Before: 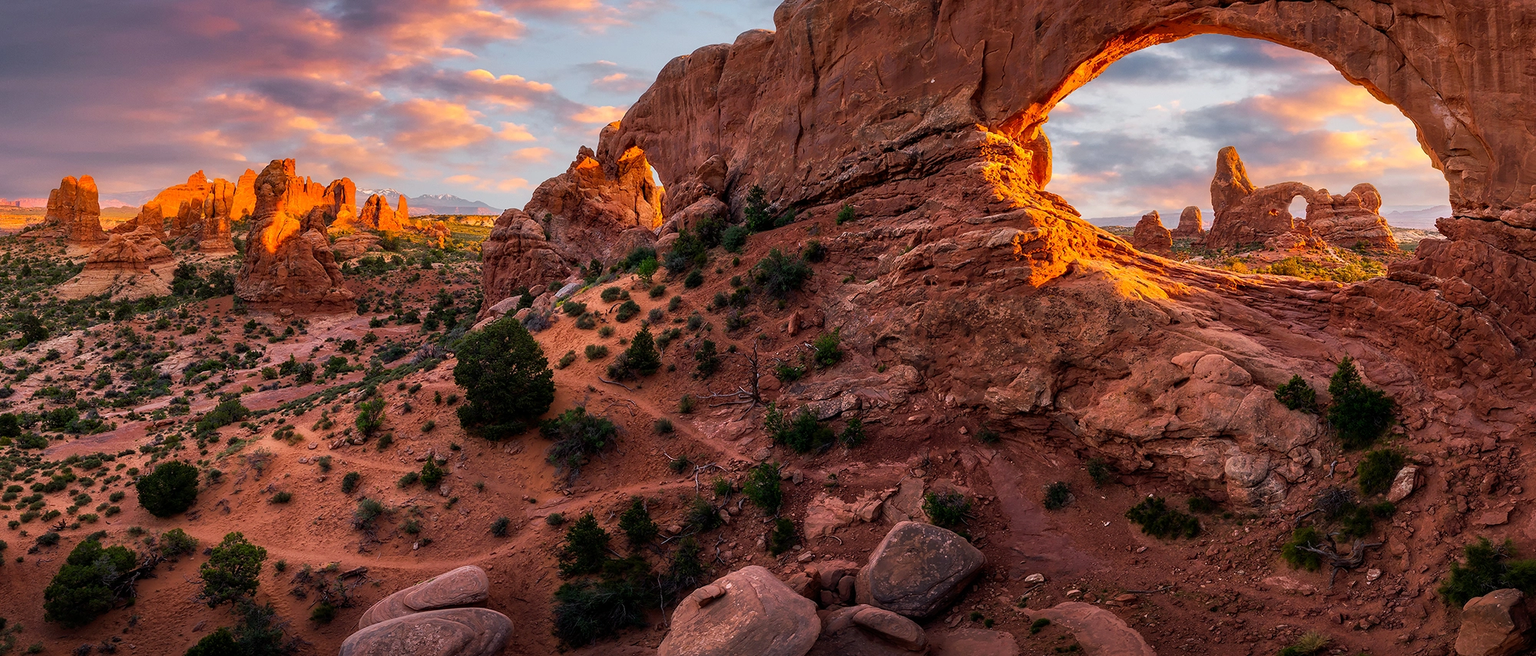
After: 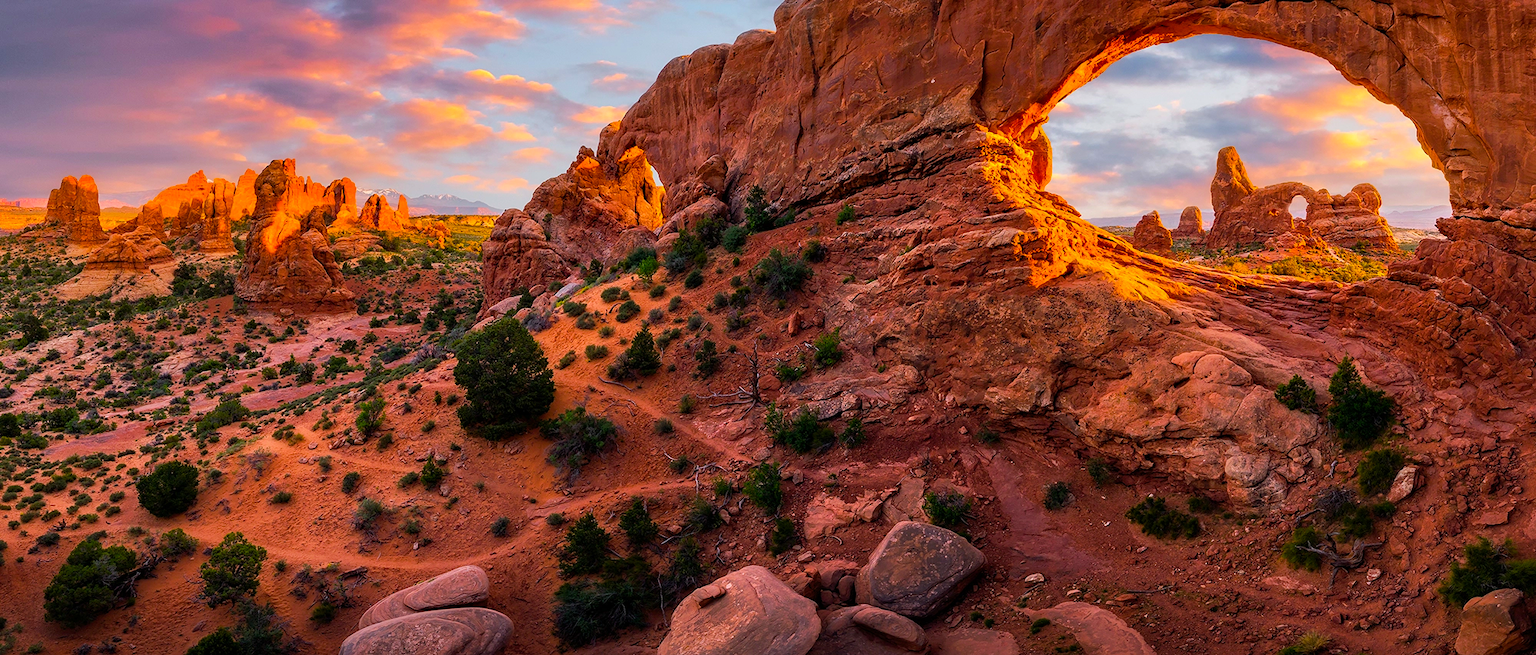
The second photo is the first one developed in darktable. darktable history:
exposure: compensate highlight preservation false
color balance rgb: perceptual saturation grading › global saturation 25%, perceptual brilliance grading › mid-tones 10%, perceptual brilliance grading › shadows 15%, global vibrance 20%
